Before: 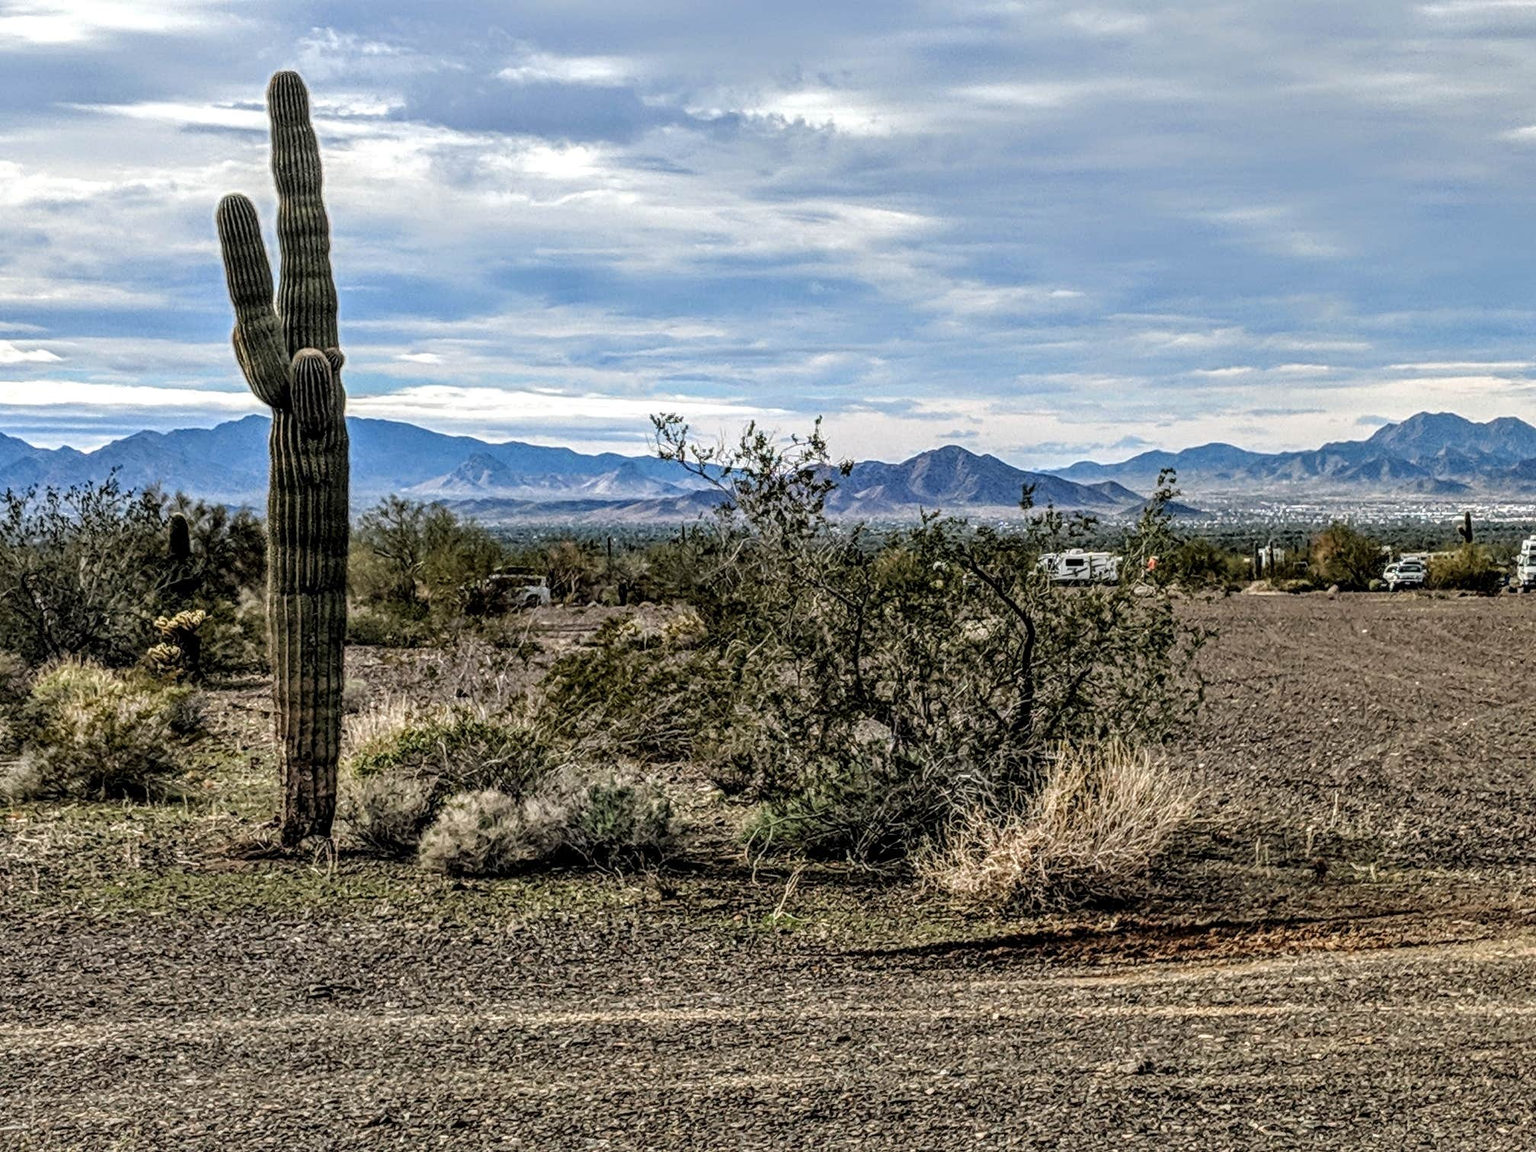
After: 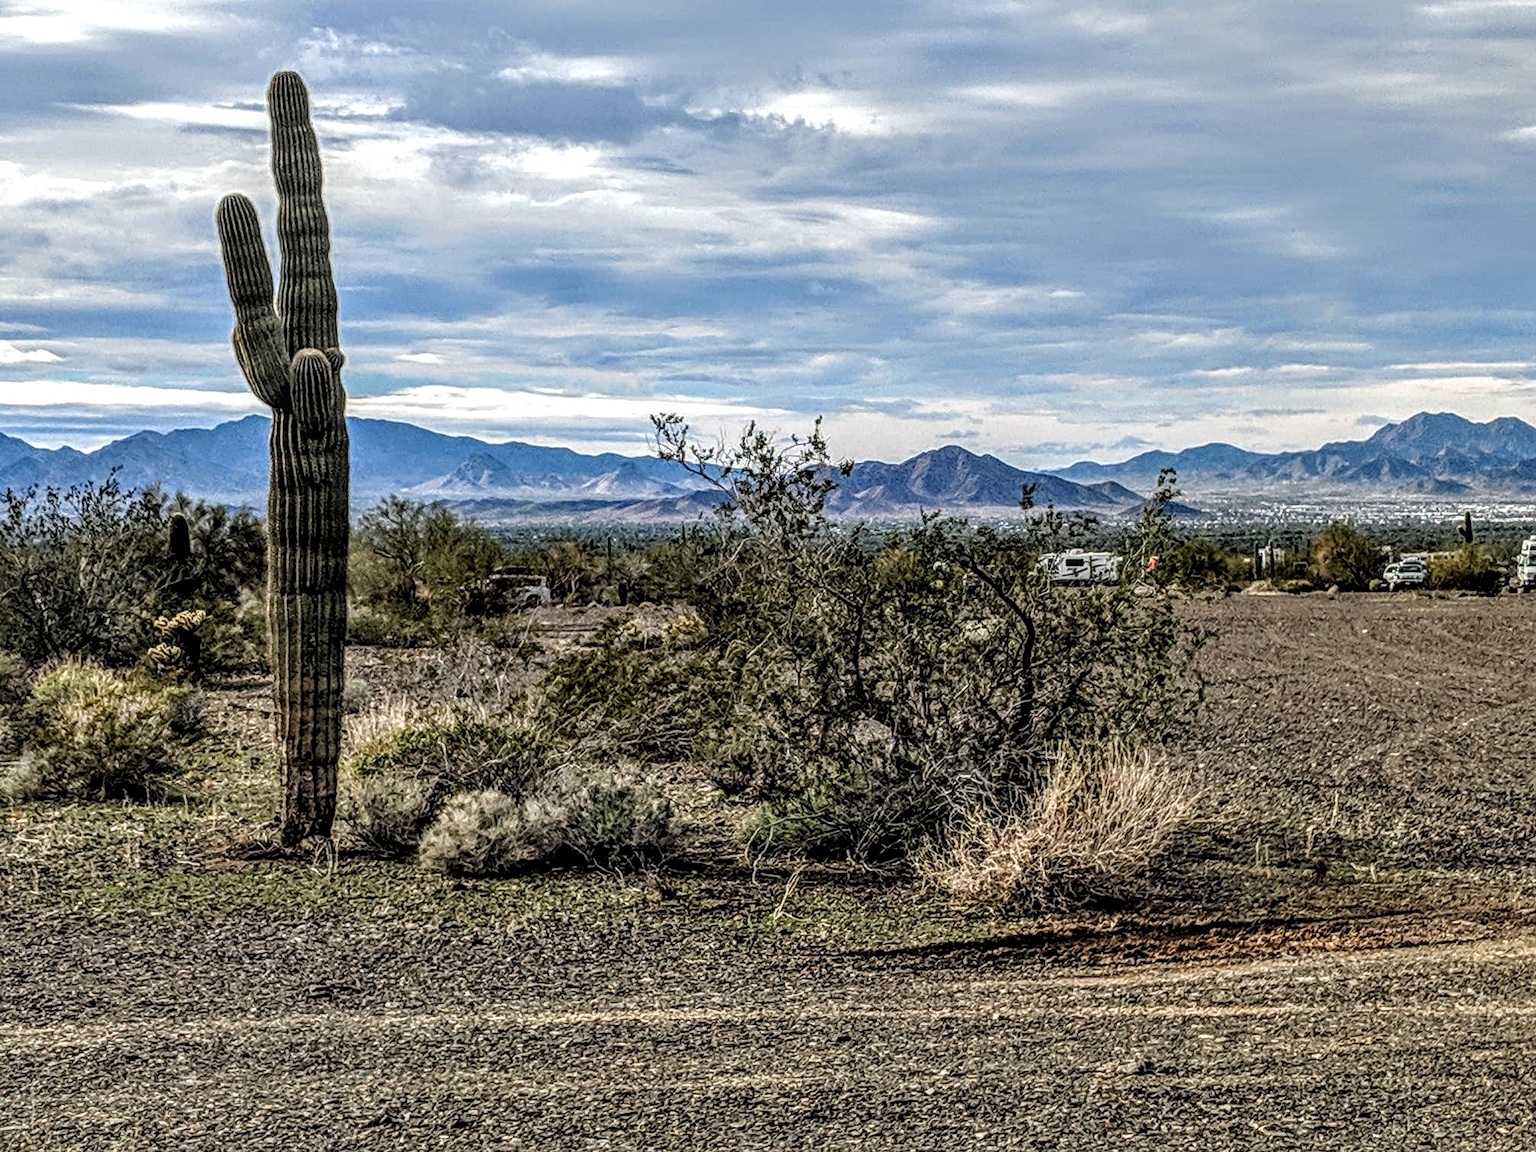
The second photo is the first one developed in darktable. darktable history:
local contrast: on, module defaults
sharpen: amount 0.205
